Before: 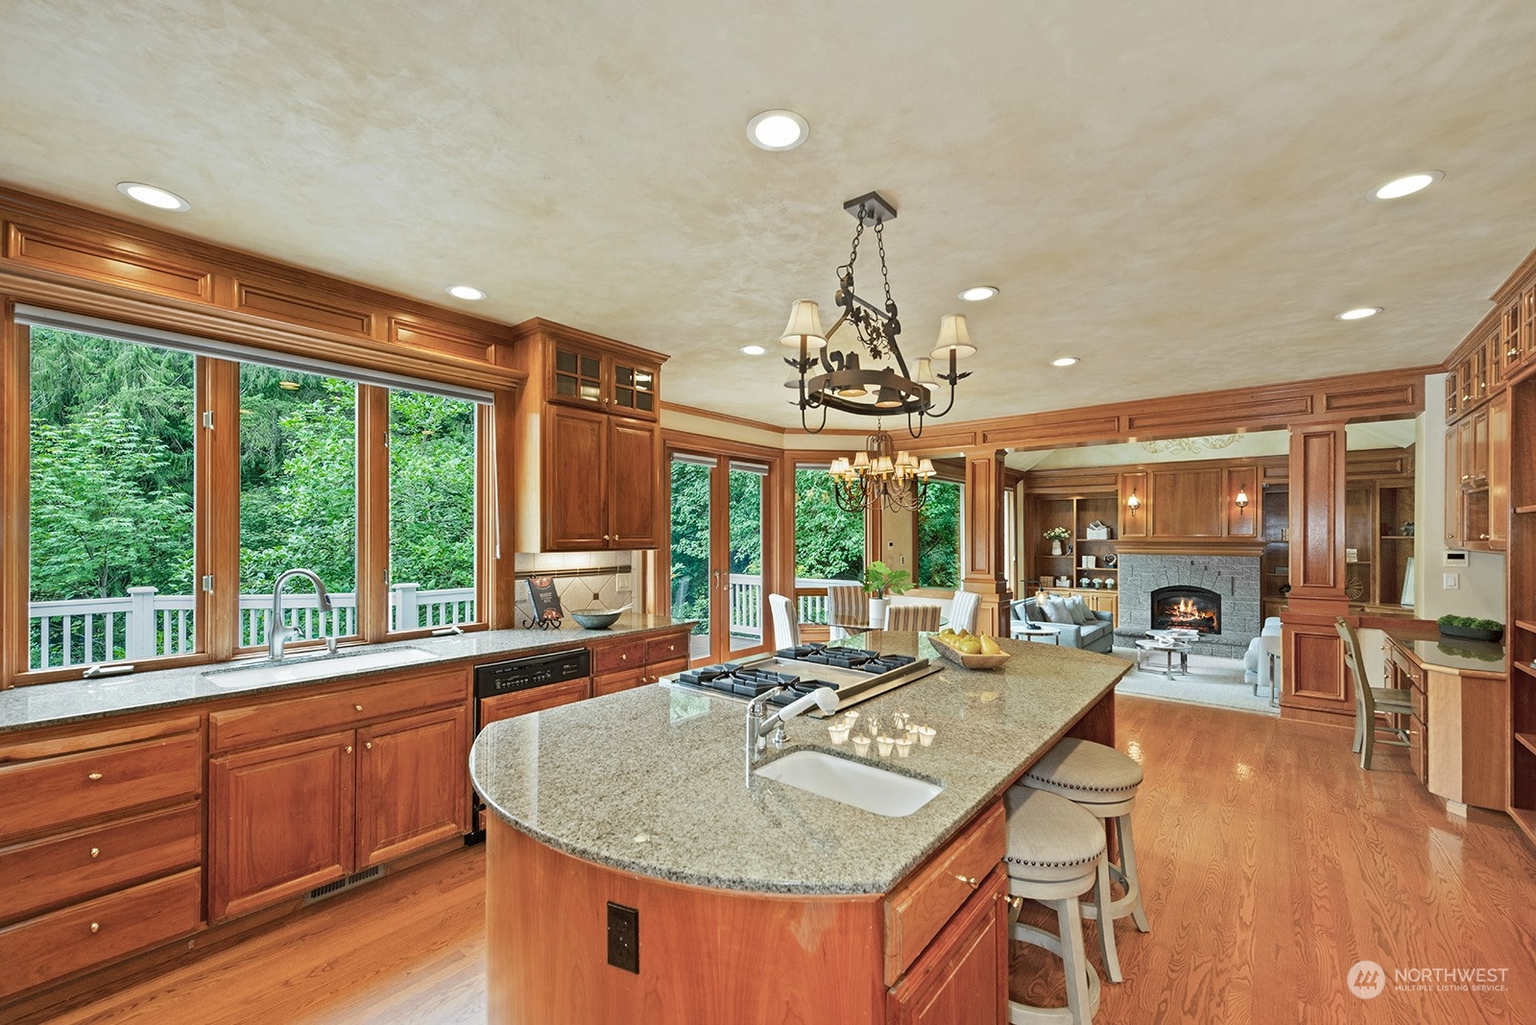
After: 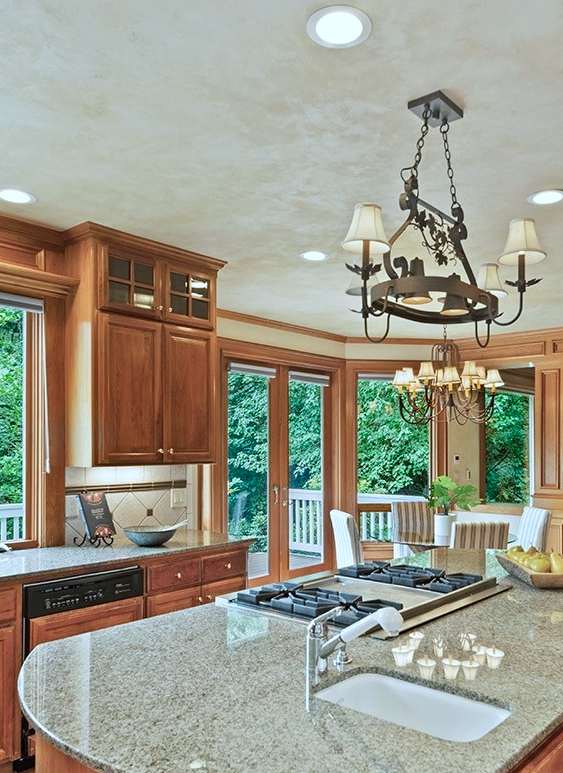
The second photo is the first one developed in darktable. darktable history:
color calibration: illuminant custom, x 0.368, y 0.373, temperature 4330.32 K
crop and rotate: left 29.476%, top 10.214%, right 35.32%, bottom 17.333%
